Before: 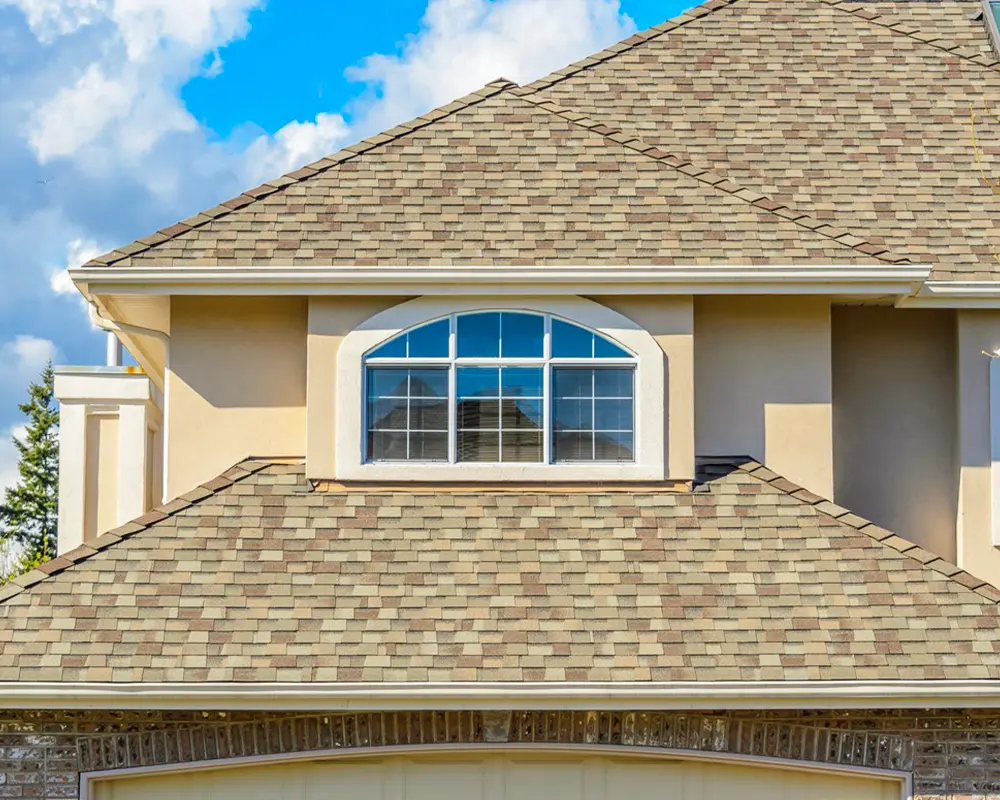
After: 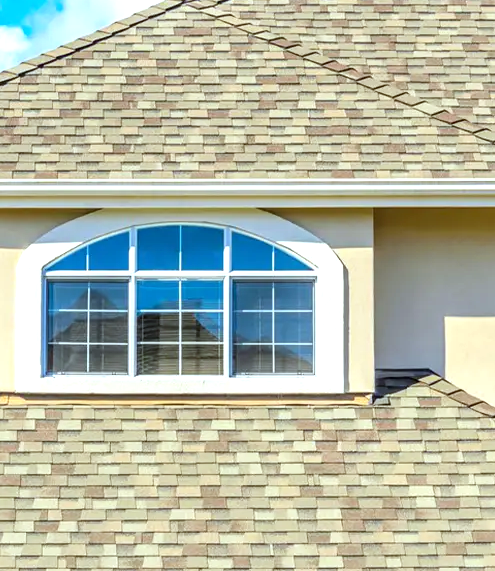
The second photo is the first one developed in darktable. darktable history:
rotate and perspective: automatic cropping original format, crop left 0, crop top 0
exposure: exposure 0.6 EV, compensate highlight preservation false
crop: left 32.075%, top 10.976%, right 18.355%, bottom 17.596%
white balance: red 0.925, blue 1.046
